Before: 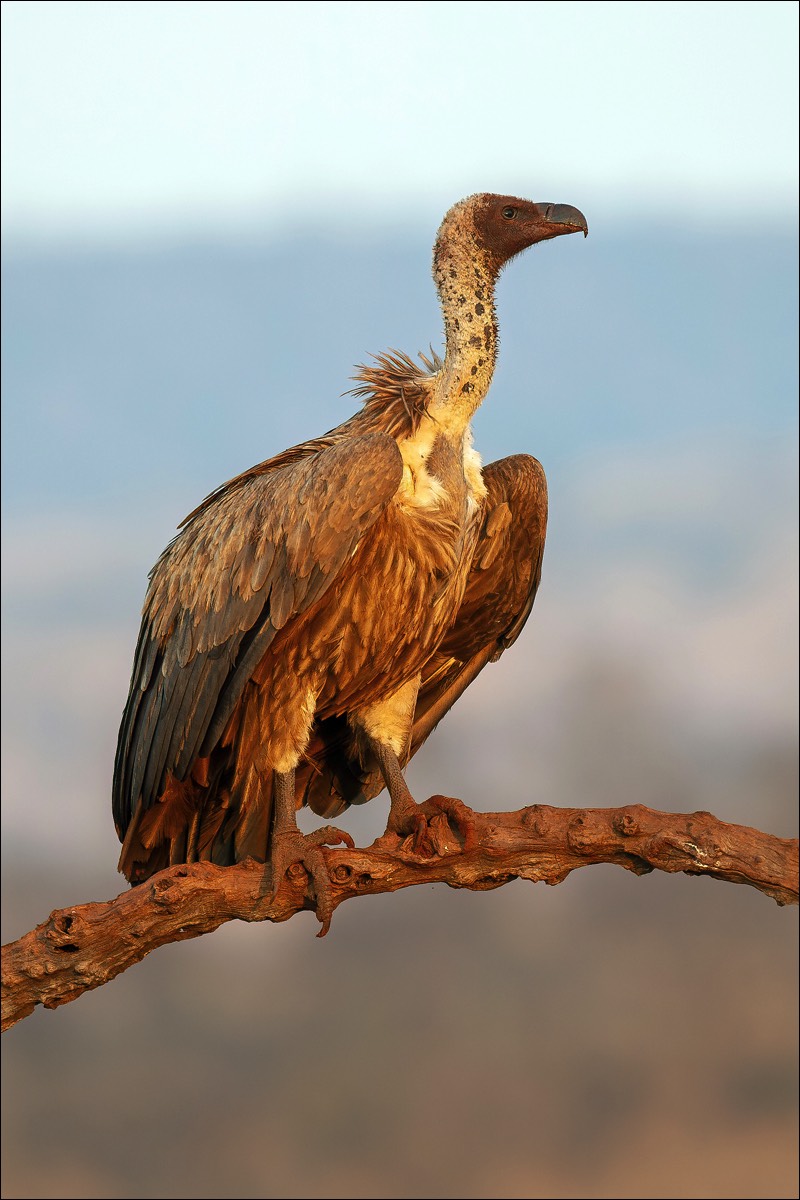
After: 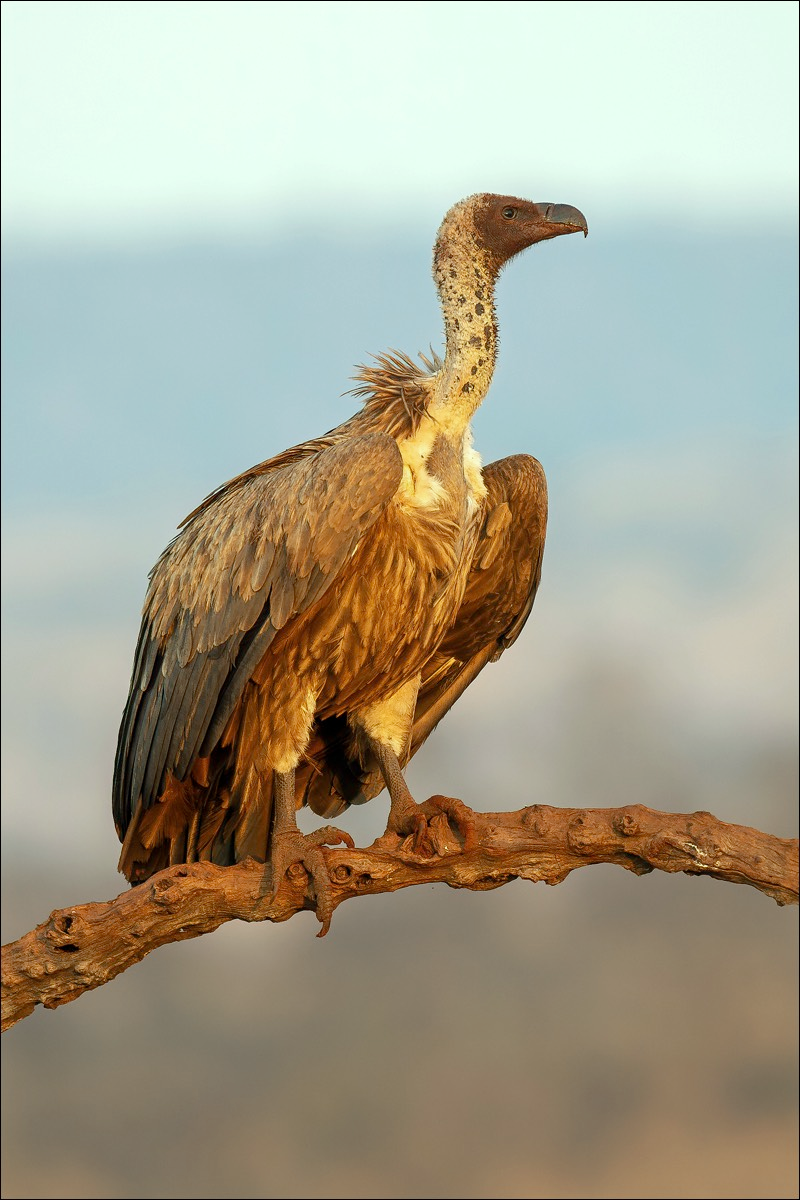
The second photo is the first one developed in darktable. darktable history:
color correction: highlights a* -4.65, highlights b* 5.06, saturation 0.963
